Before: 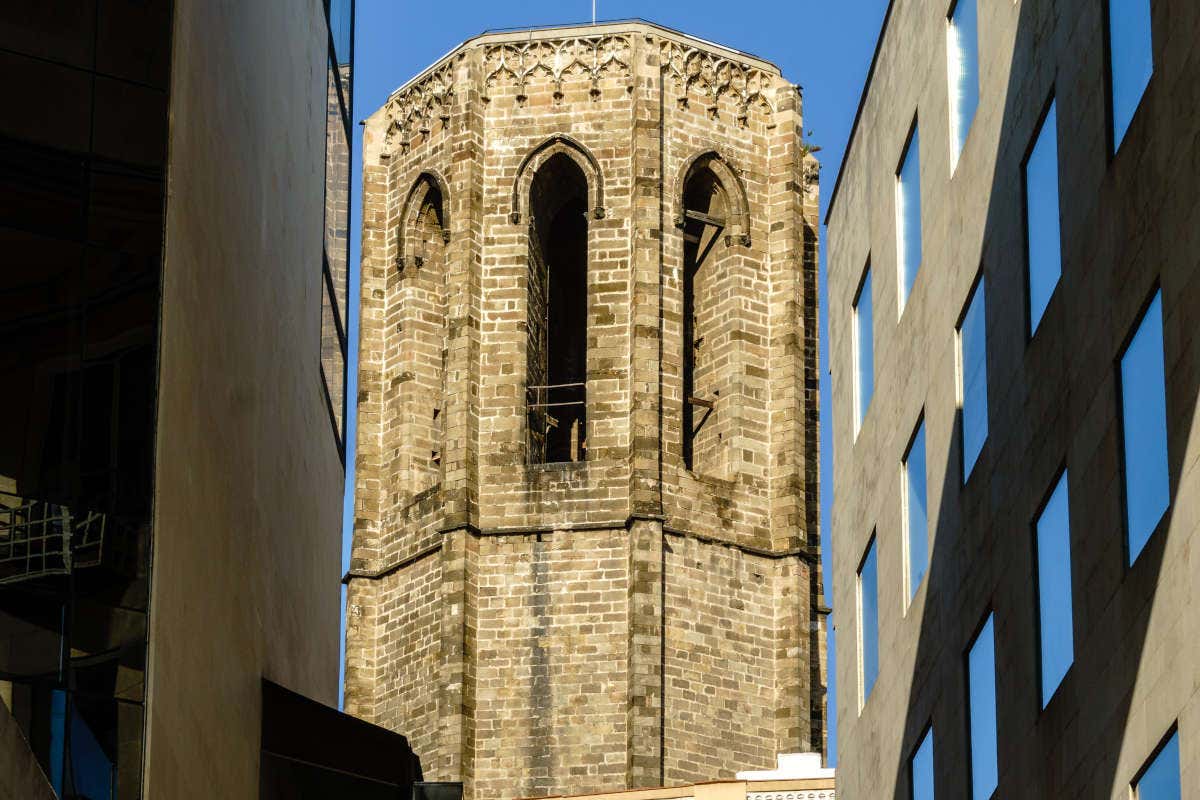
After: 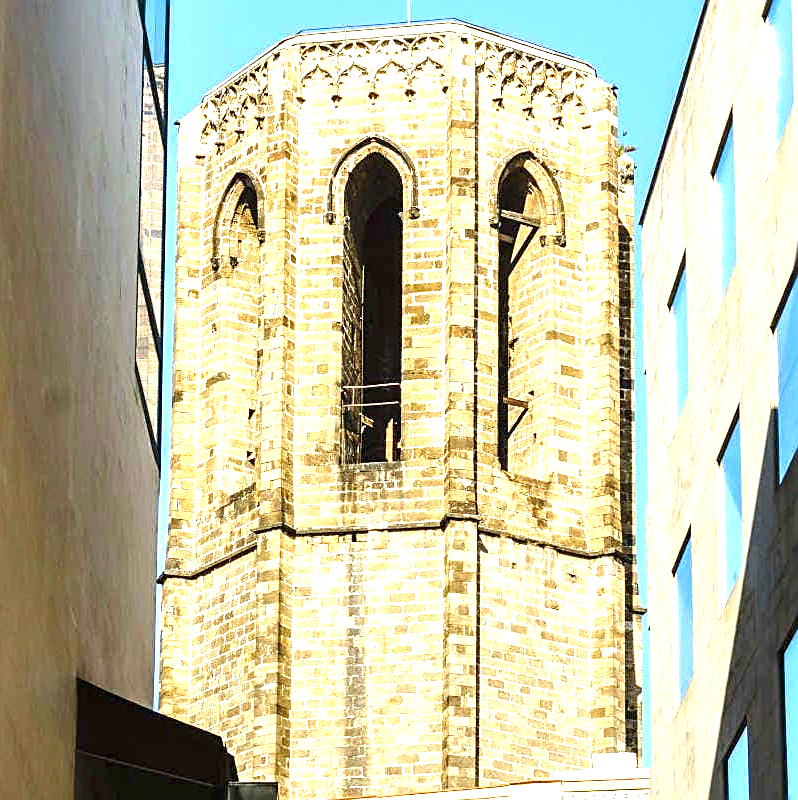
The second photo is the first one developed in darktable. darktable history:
sharpen: on, module defaults
crop and rotate: left 15.452%, right 18.003%
exposure: black level correction 0, exposure 1.754 EV, compensate exposure bias true, compensate highlight preservation false
